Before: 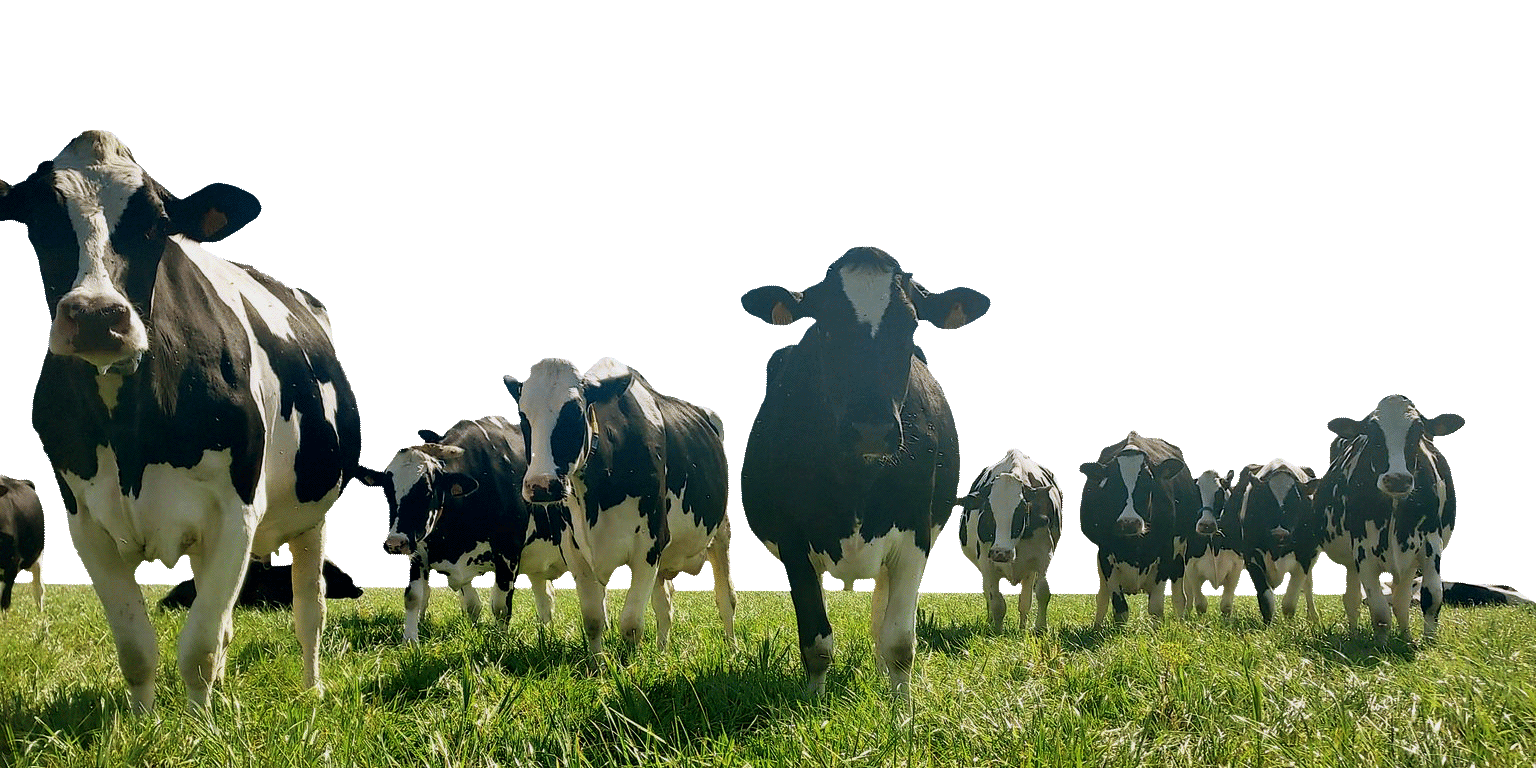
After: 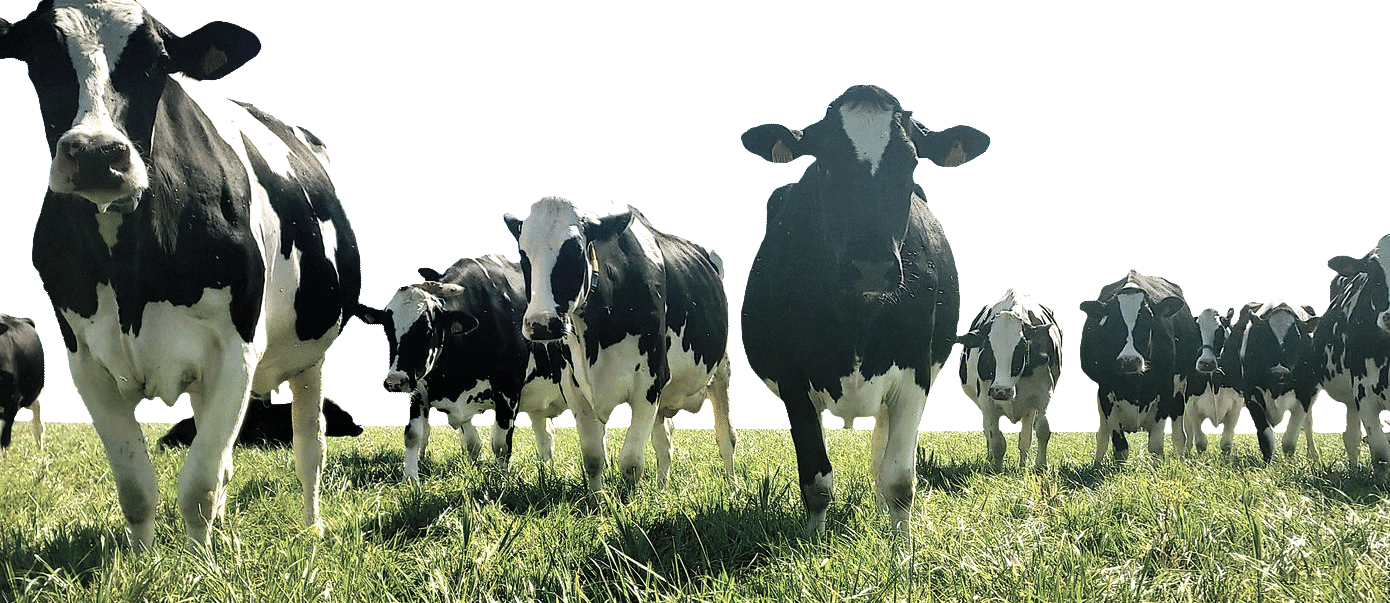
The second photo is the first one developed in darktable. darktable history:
crop: top 21.136%, right 9.444%, bottom 0.33%
color balance rgb: power › luminance -7.593%, power › chroma 1.114%, power › hue 216.99°, linear chroma grading › global chroma 9.784%, perceptual saturation grading › global saturation 19.399%, global vibrance 20%
tone equalizer: -8 EV -0.773 EV, -7 EV -0.723 EV, -6 EV -0.62 EV, -5 EV -0.419 EV, -3 EV 0.378 EV, -2 EV 0.6 EV, -1 EV 0.683 EV, +0 EV 0.764 EV, edges refinement/feathering 500, mask exposure compensation -1.57 EV, preserve details no
contrast brightness saturation: brightness 0.185, saturation -0.491
